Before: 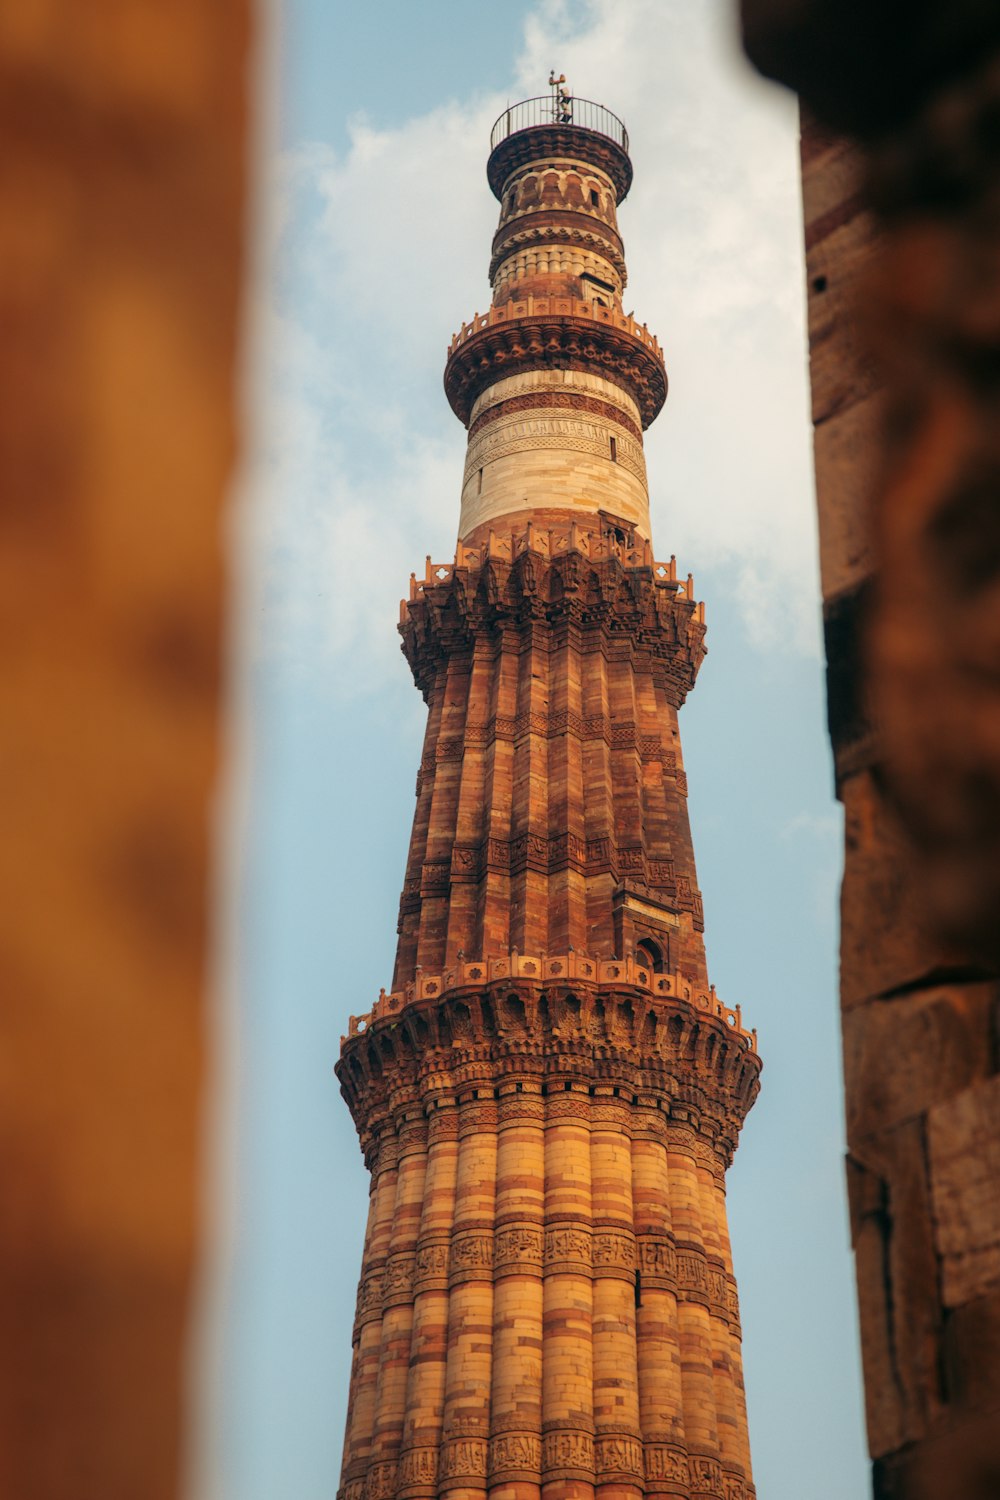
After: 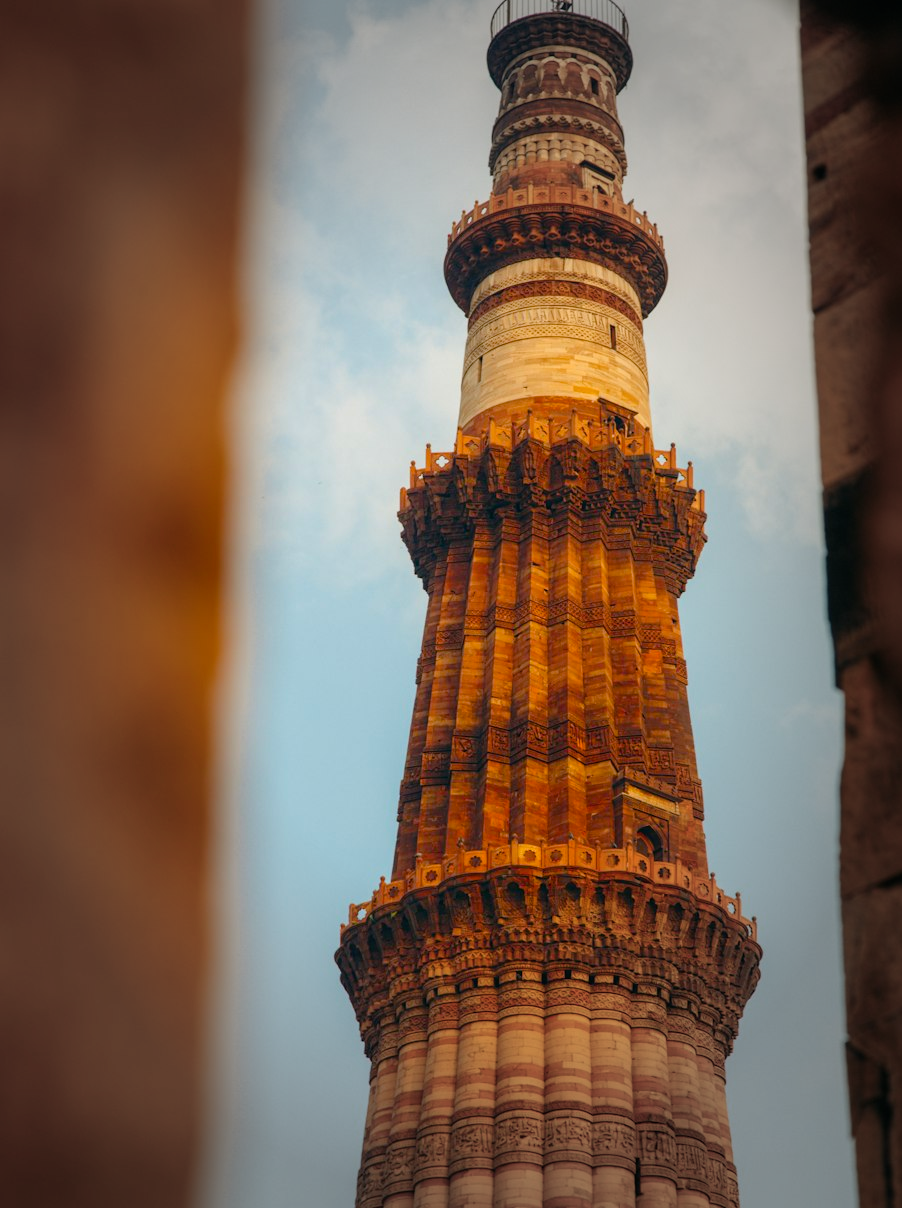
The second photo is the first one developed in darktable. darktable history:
vignetting: fall-off start 48.41%, automatic ratio true, width/height ratio 1.29, unbound false
crop: top 7.49%, right 9.717%, bottom 11.943%
color balance rgb: perceptual saturation grading › global saturation 20%, perceptual saturation grading › highlights 2.68%, perceptual saturation grading › shadows 50%
